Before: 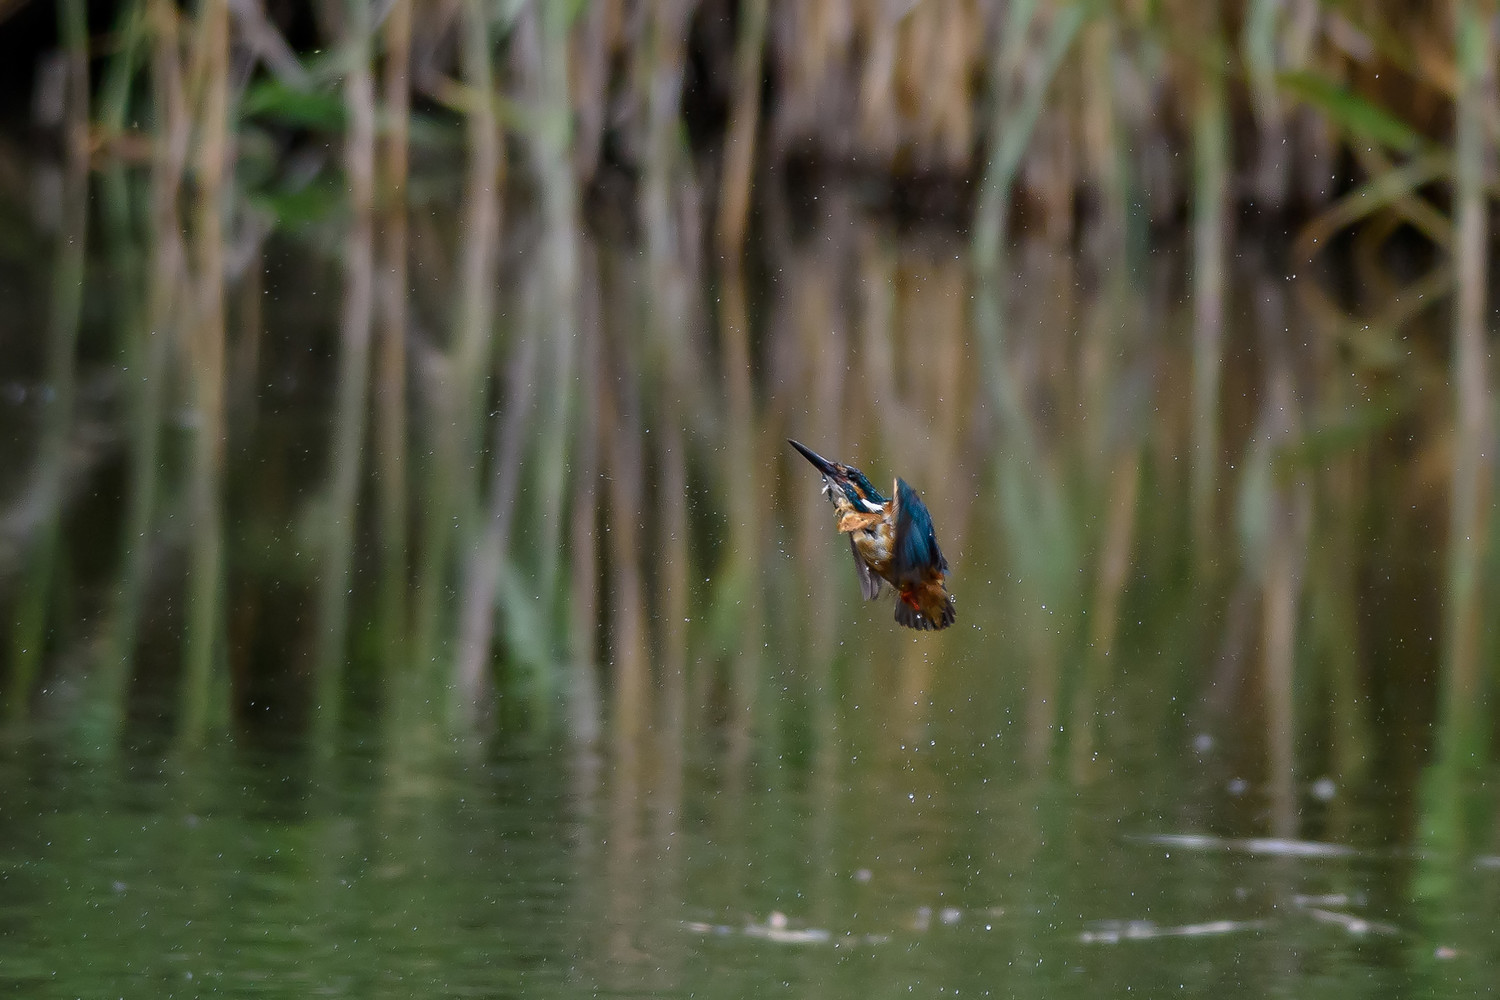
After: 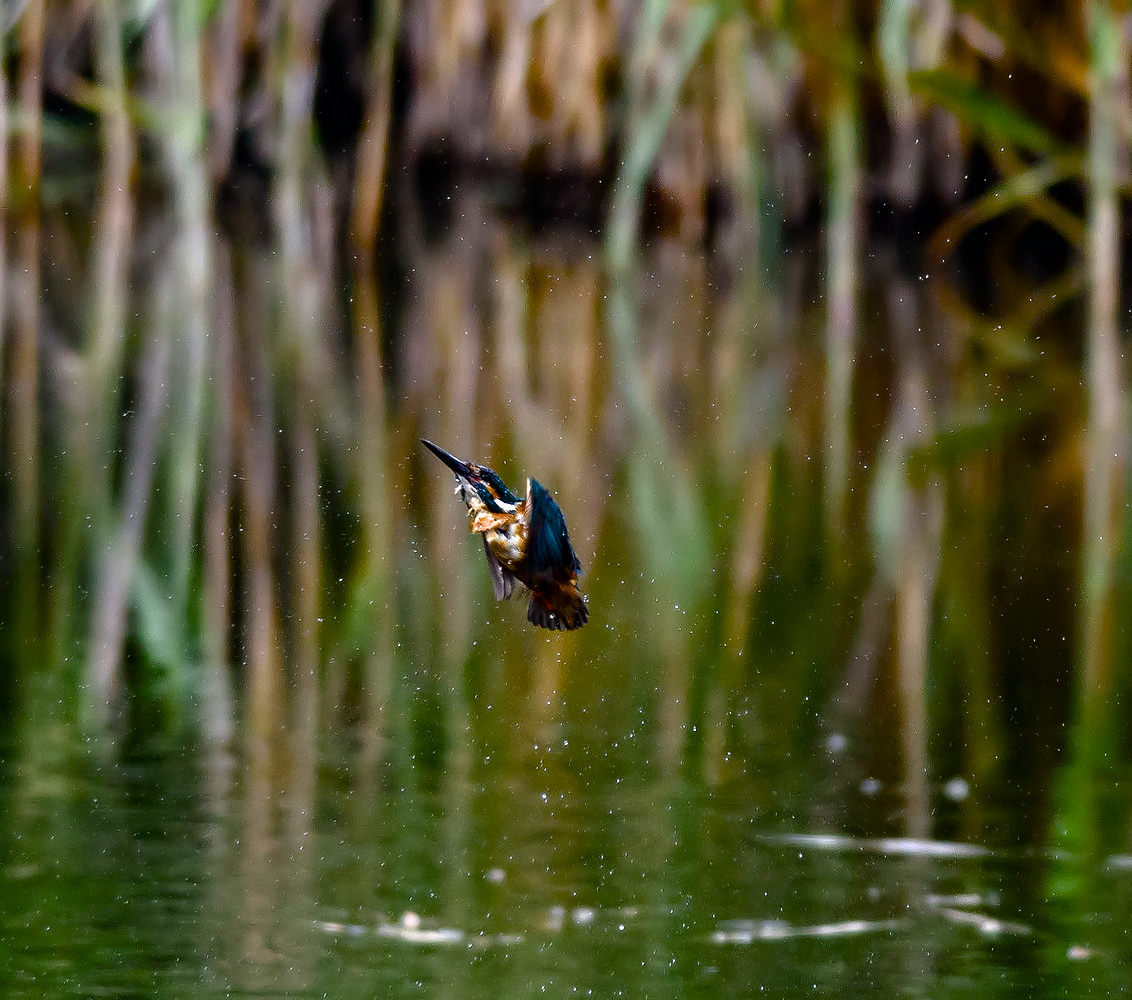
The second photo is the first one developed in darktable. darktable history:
crop and rotate: left 24.519%
exposure: black level correction 0.001, exposure 0.136 EV, compensate highlight preservation false
color balance rgb: global offset › chroma 0.052%, global offset › hue 253.93°, linear chroma grading › global chroma 7.137%, perceptual saturation grading › global saturation 20%, perceptual saturation grading › highlights -25.175%, perceptual saturation grading › shadows 50.192%, perceptual brilliance grading › global brilliance 9.448%, global vibrance 6.676%, contrast 13.198%, saturation formula JzAzBz (2021)
filmic rgb: black relative exposure -7.96 EV, white relative exposure 2.47 EV, threshold 5.98 EV, hardness 6.4, color science v6 (2022), enable highlight reconstruction true
